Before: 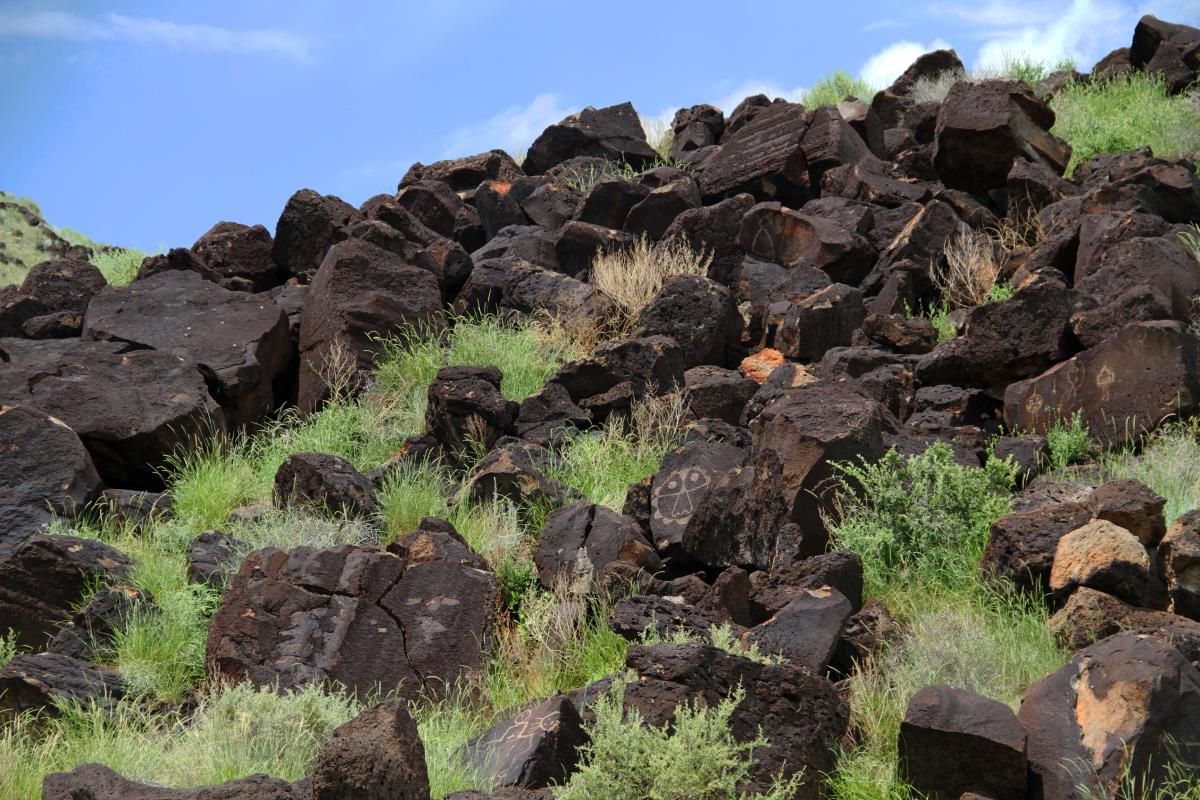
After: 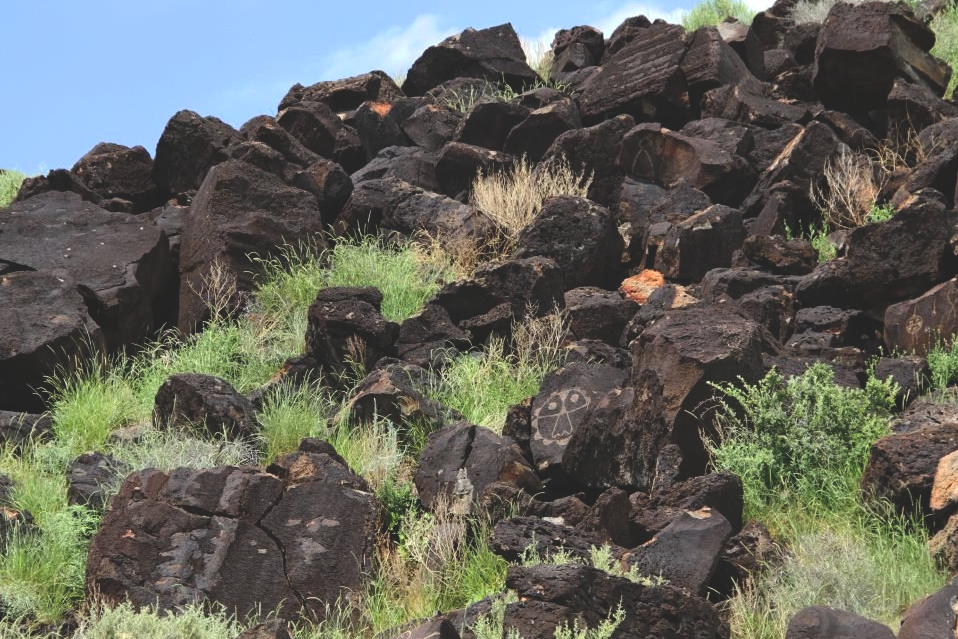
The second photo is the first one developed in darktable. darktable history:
crop and rotate: left 10.071%, top 10.071%, right 10.02%, bottom 10.02%
tone equalizer: -8 EV -0.417 EV, -7 EV -0.389 EV, -6 EV -0.333 EV, -5 EV -0.222 EV, -3 EV 0.222 EV, -2 EV 0.333 EV, -1 EV 0.389 EV, +0 EV 0.417 EV, edges refinement/feathering 500, mask exposure compensation -1.57 EV, preserve details no
exposure: black level correction -0.023, exposure -0.039 EV, compensate highlight preservation false
